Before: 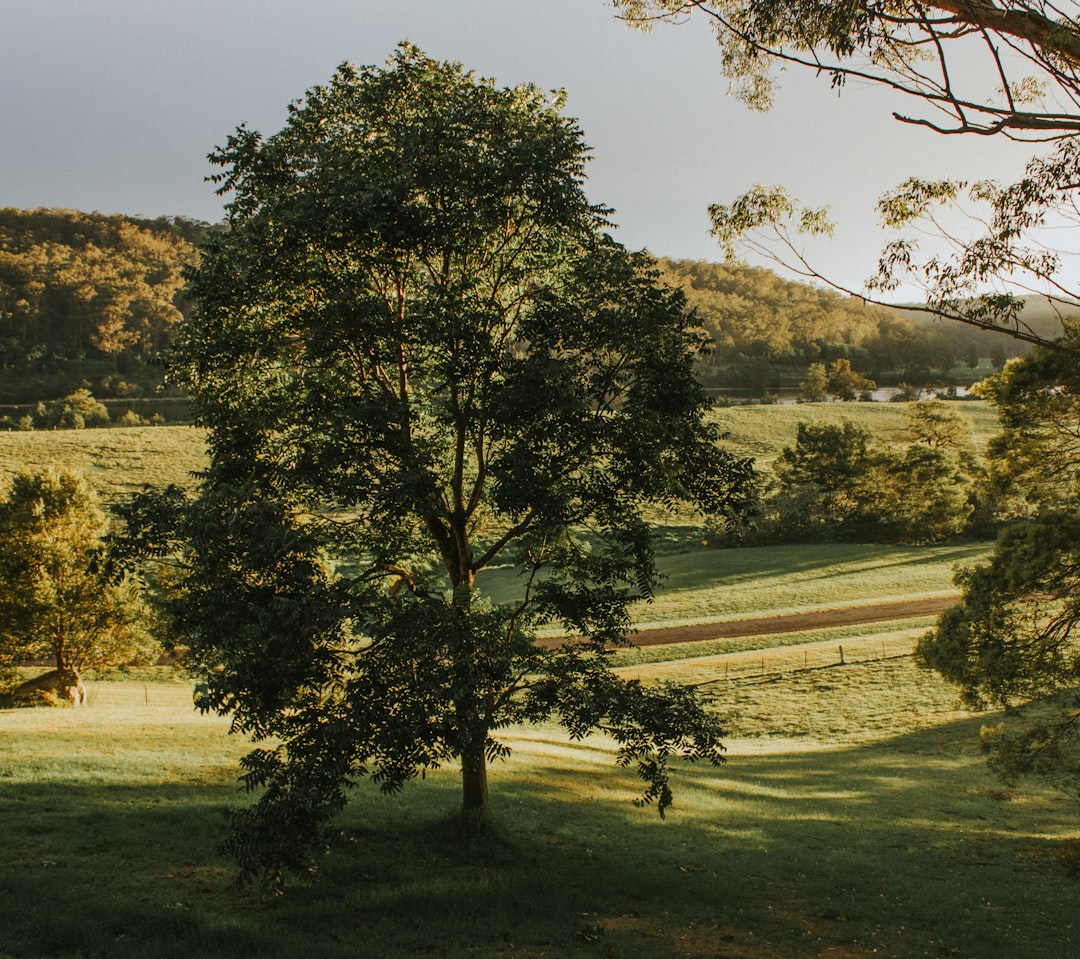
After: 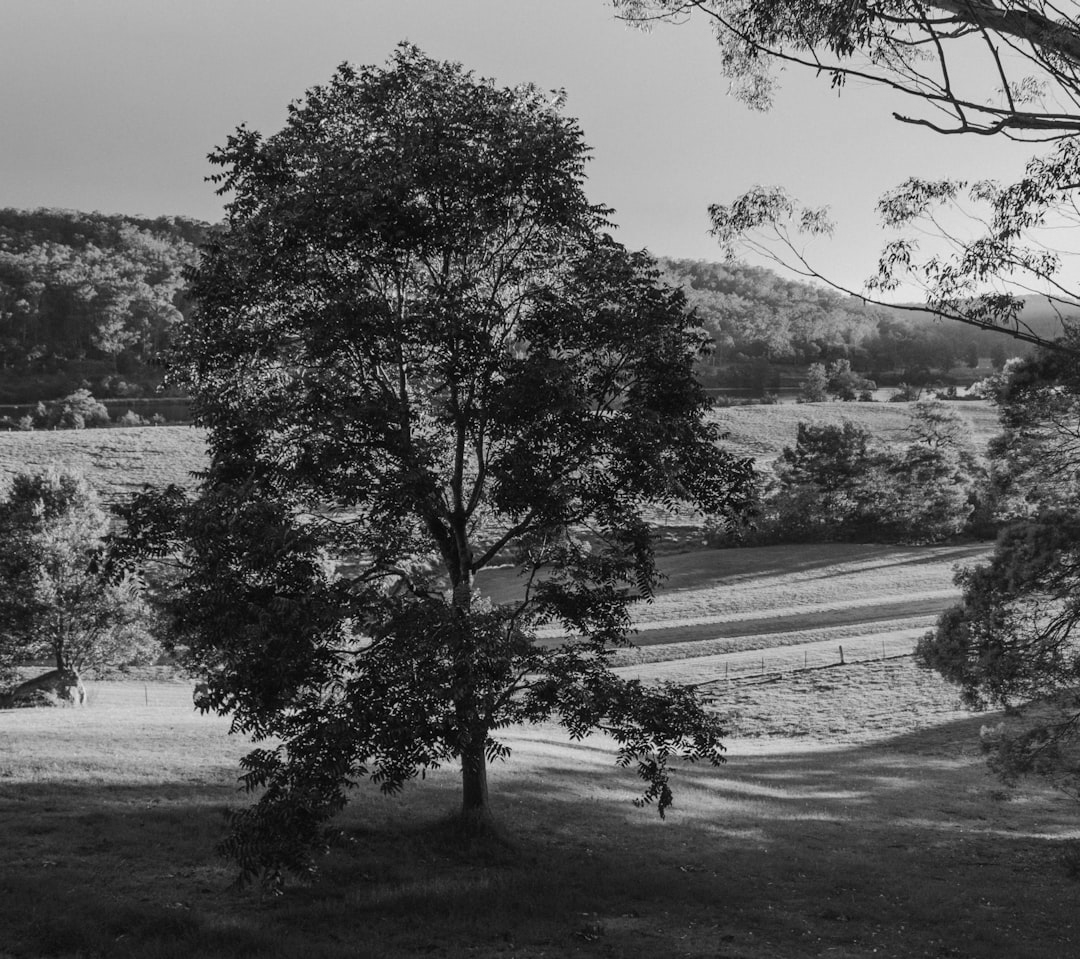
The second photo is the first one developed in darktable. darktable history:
monochrome: a -6.99, b 35.61, size 1.4
color correction: saturation 1.1
